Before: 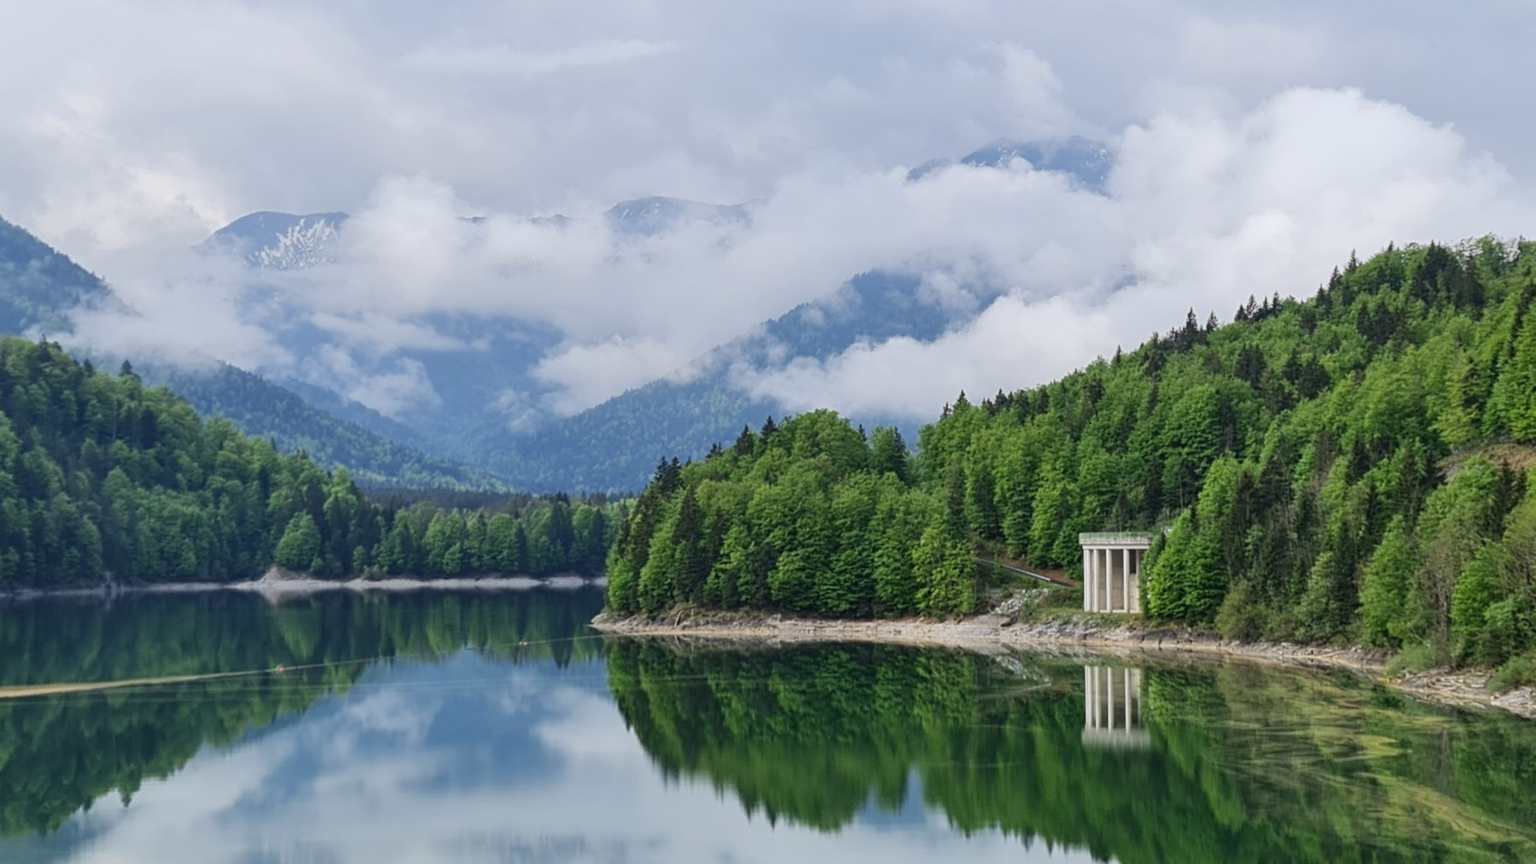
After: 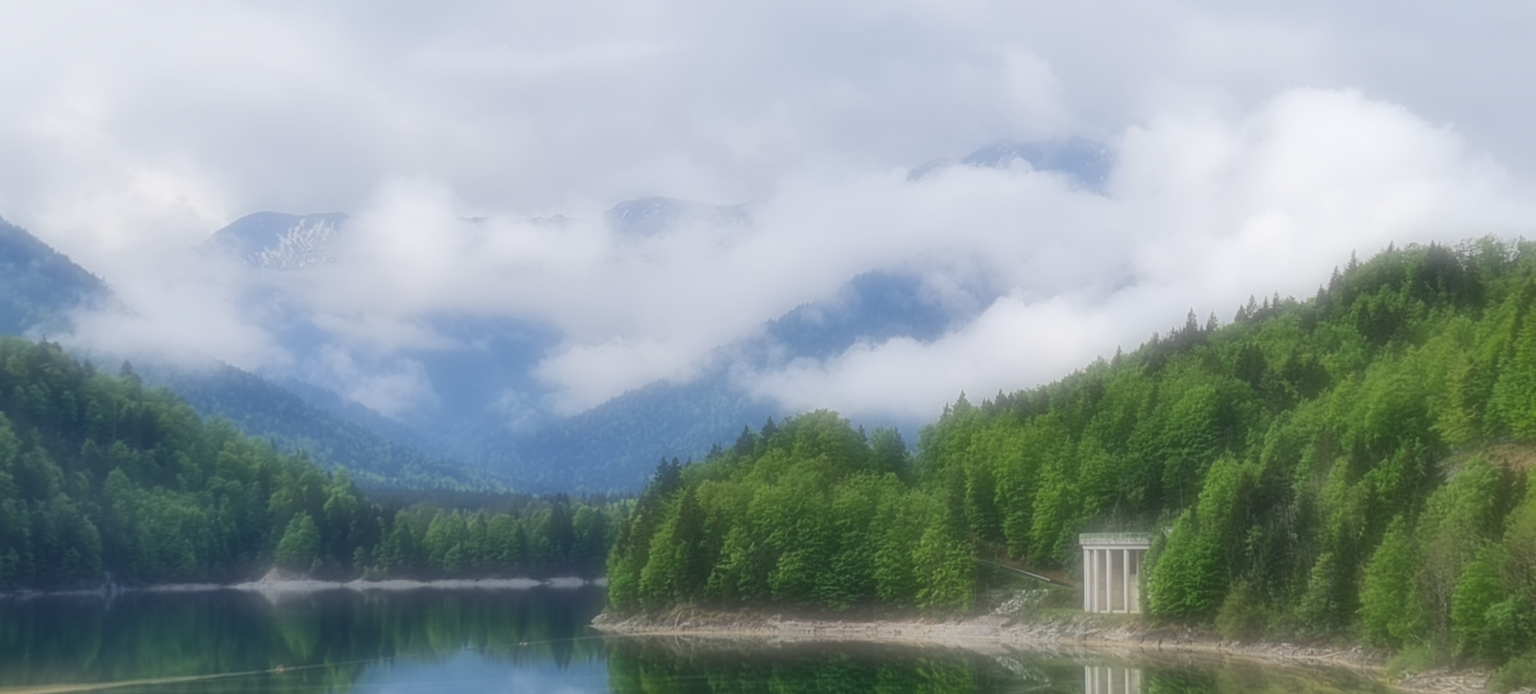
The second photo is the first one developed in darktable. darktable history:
soften: on, module defaults
crop: bottom 19.644%
